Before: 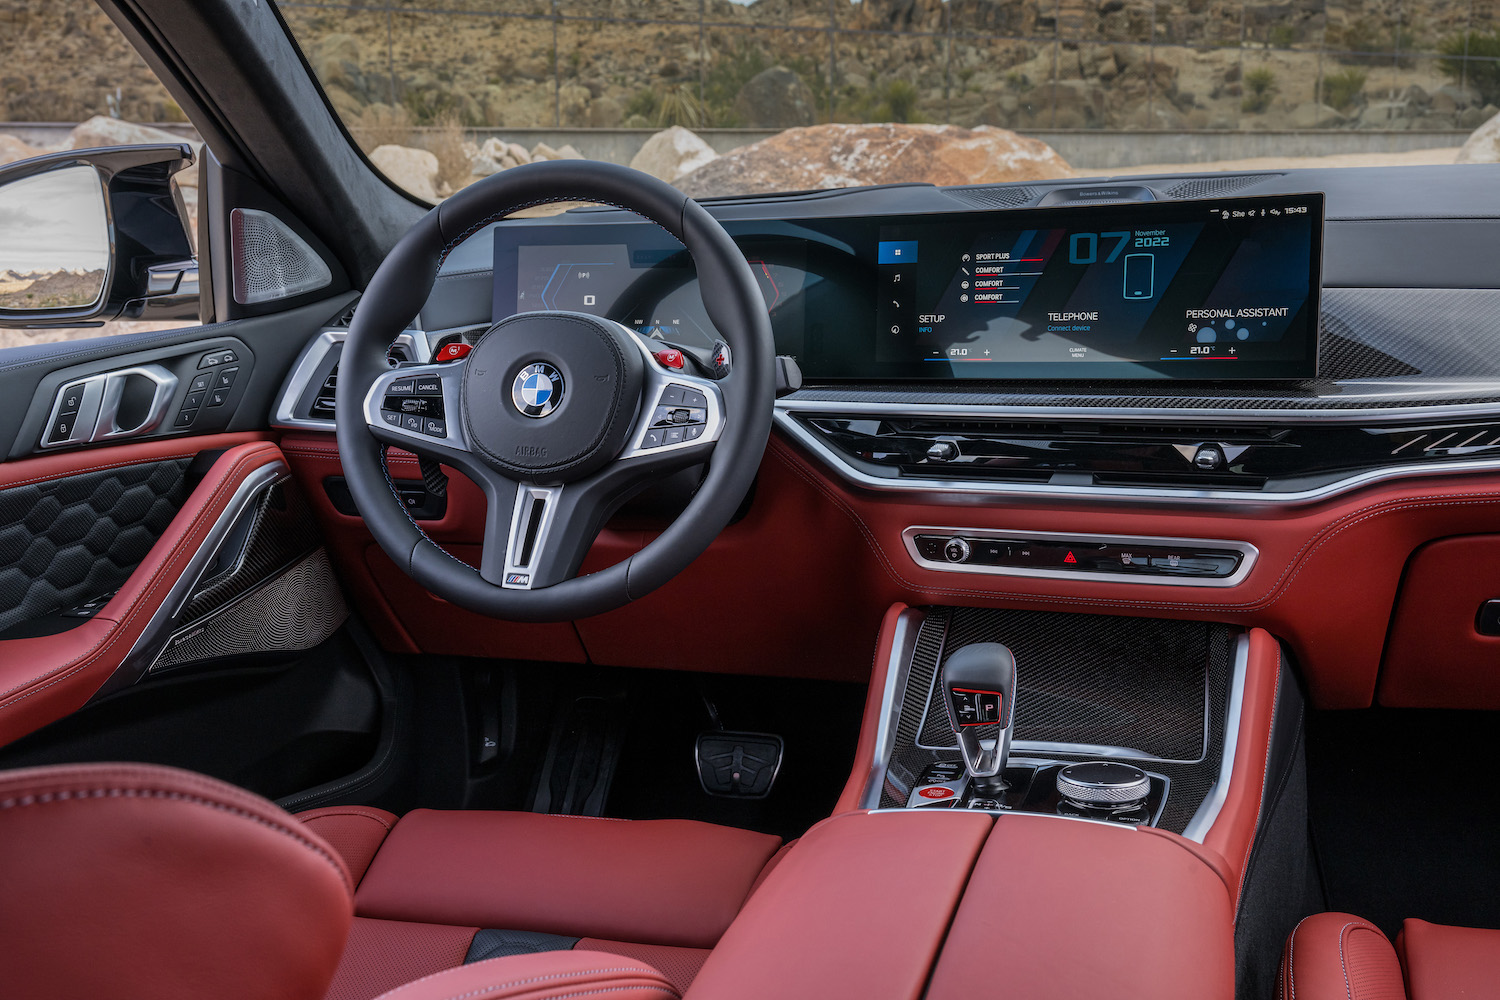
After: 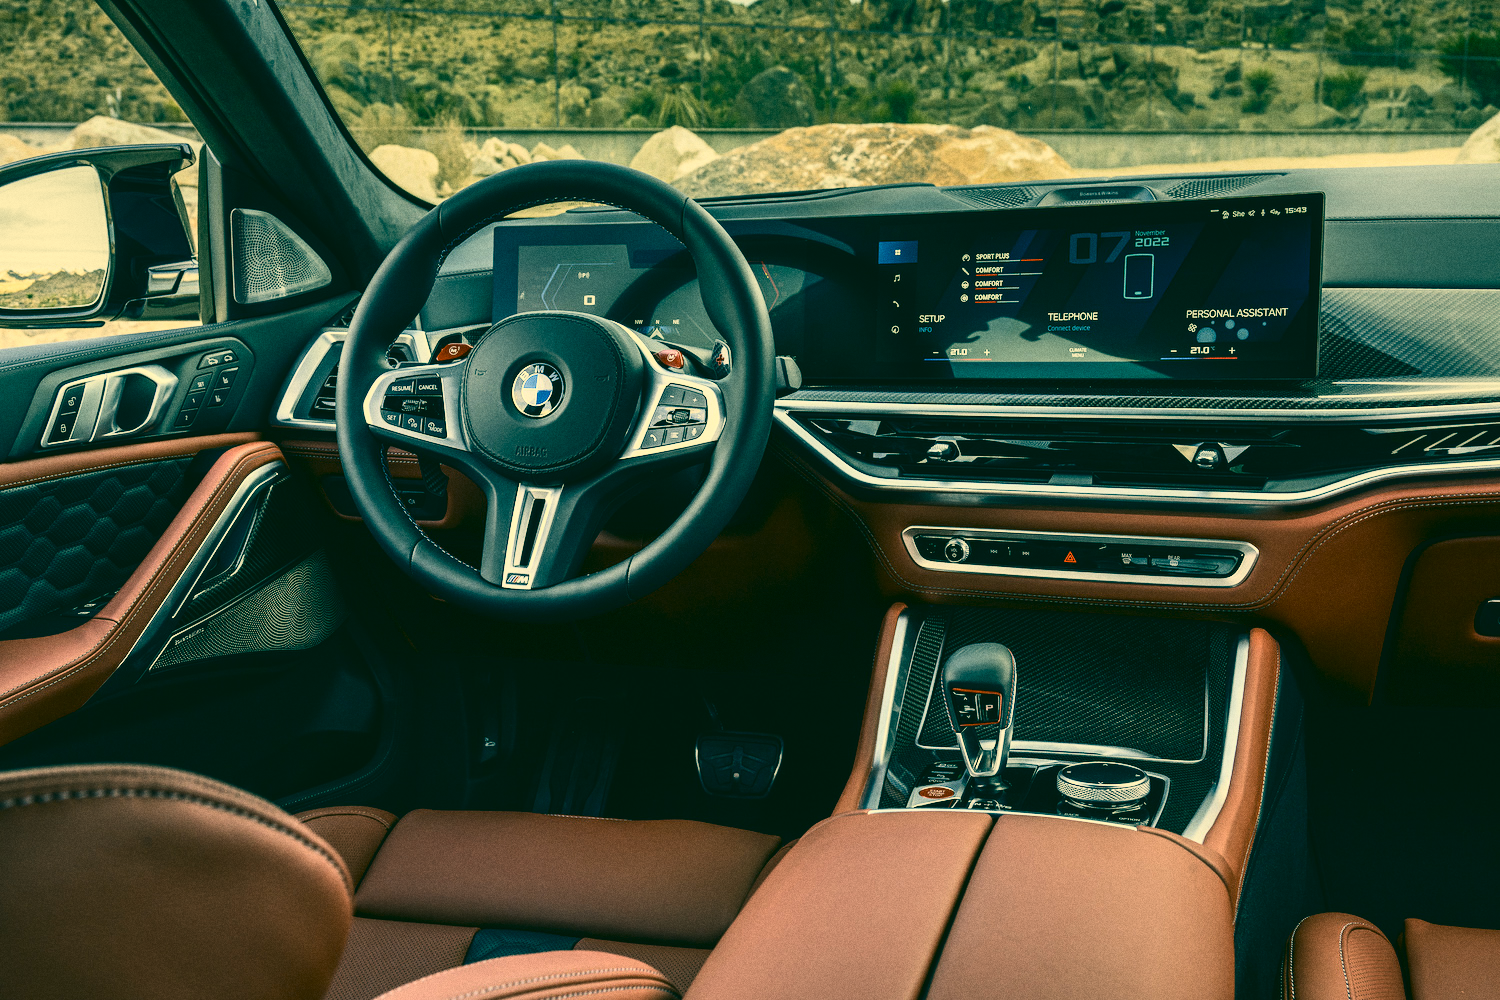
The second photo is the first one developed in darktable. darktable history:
shadows and highlights: shadows 30.63, highlights -63.22, shadows color adjustment 98%, highlights color adjustment 58.61%, soften with gaussian
color correction: highlights a* 1.83, highlights b* 34.02, shadows a* -36.68, shadows b* -5.48
contrast brightness saturation: contrast 0.39, brightness 0.1
grain: coarseness 0.09 ISO
